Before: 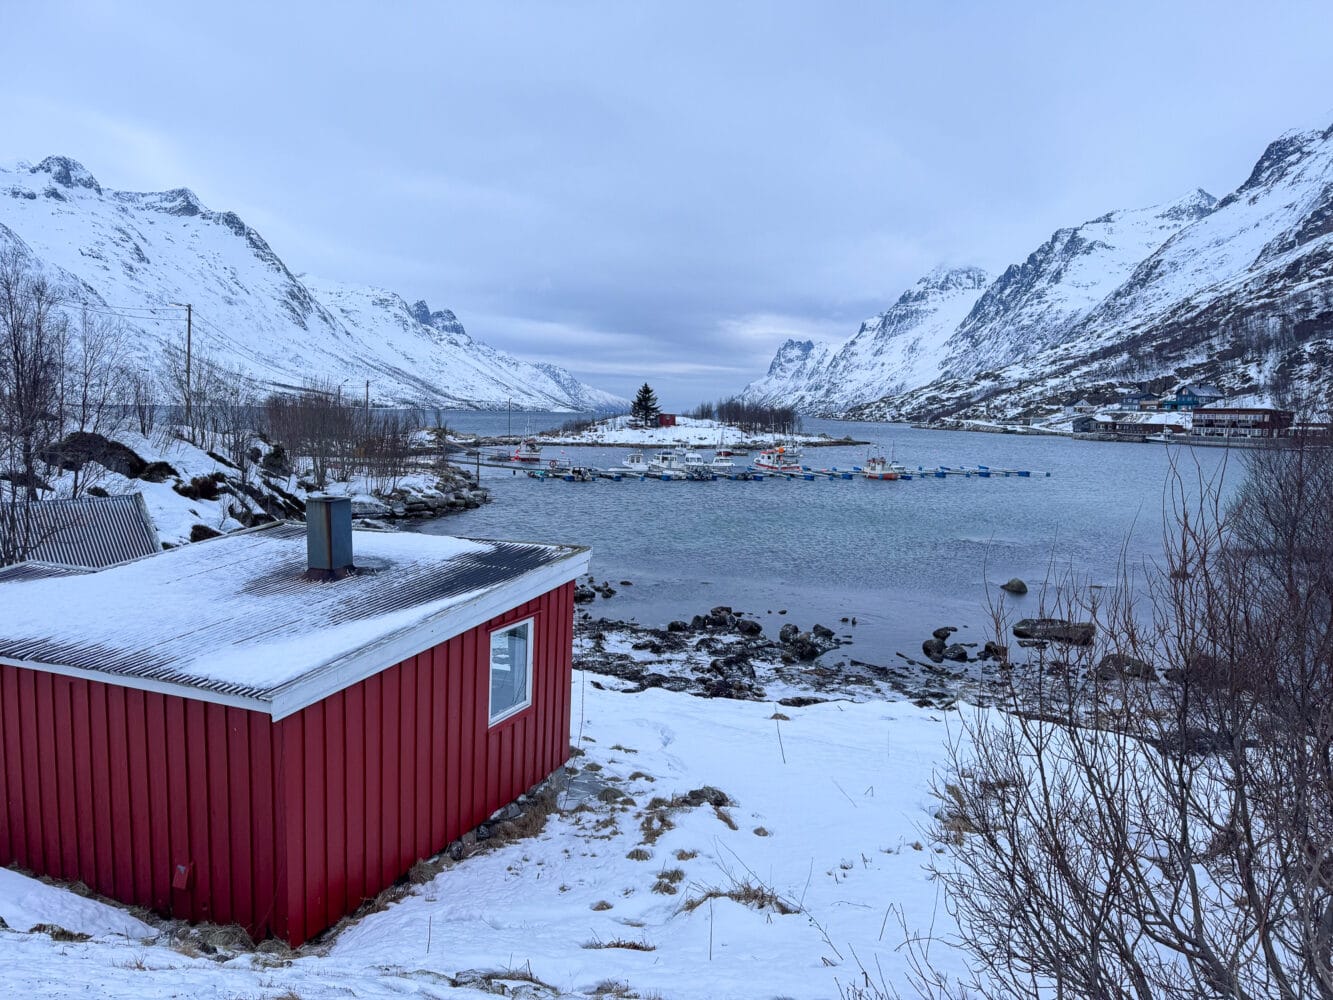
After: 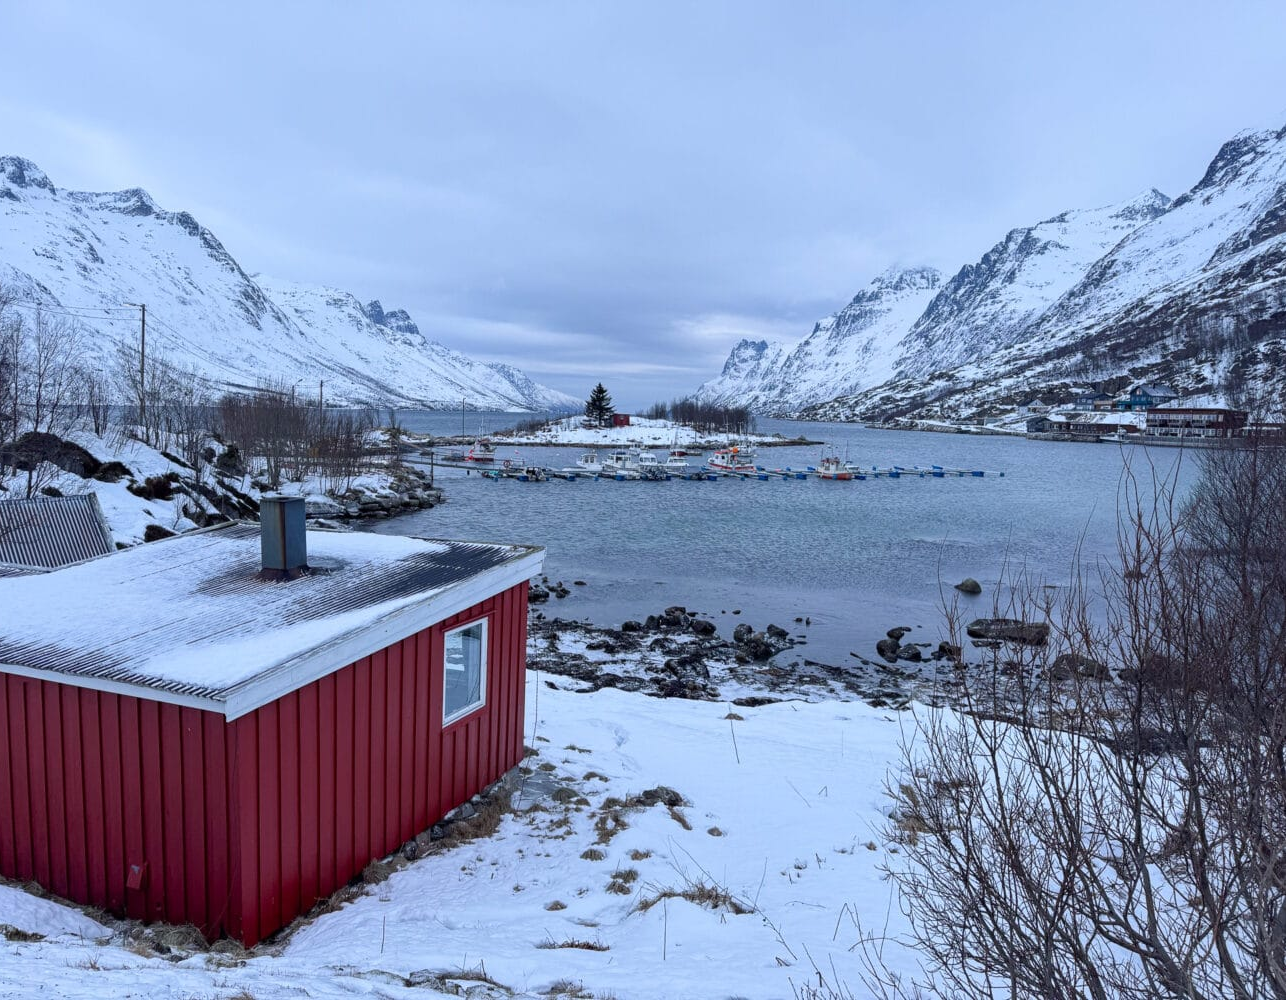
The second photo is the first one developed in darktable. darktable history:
crop and rotate: left 3.497%
